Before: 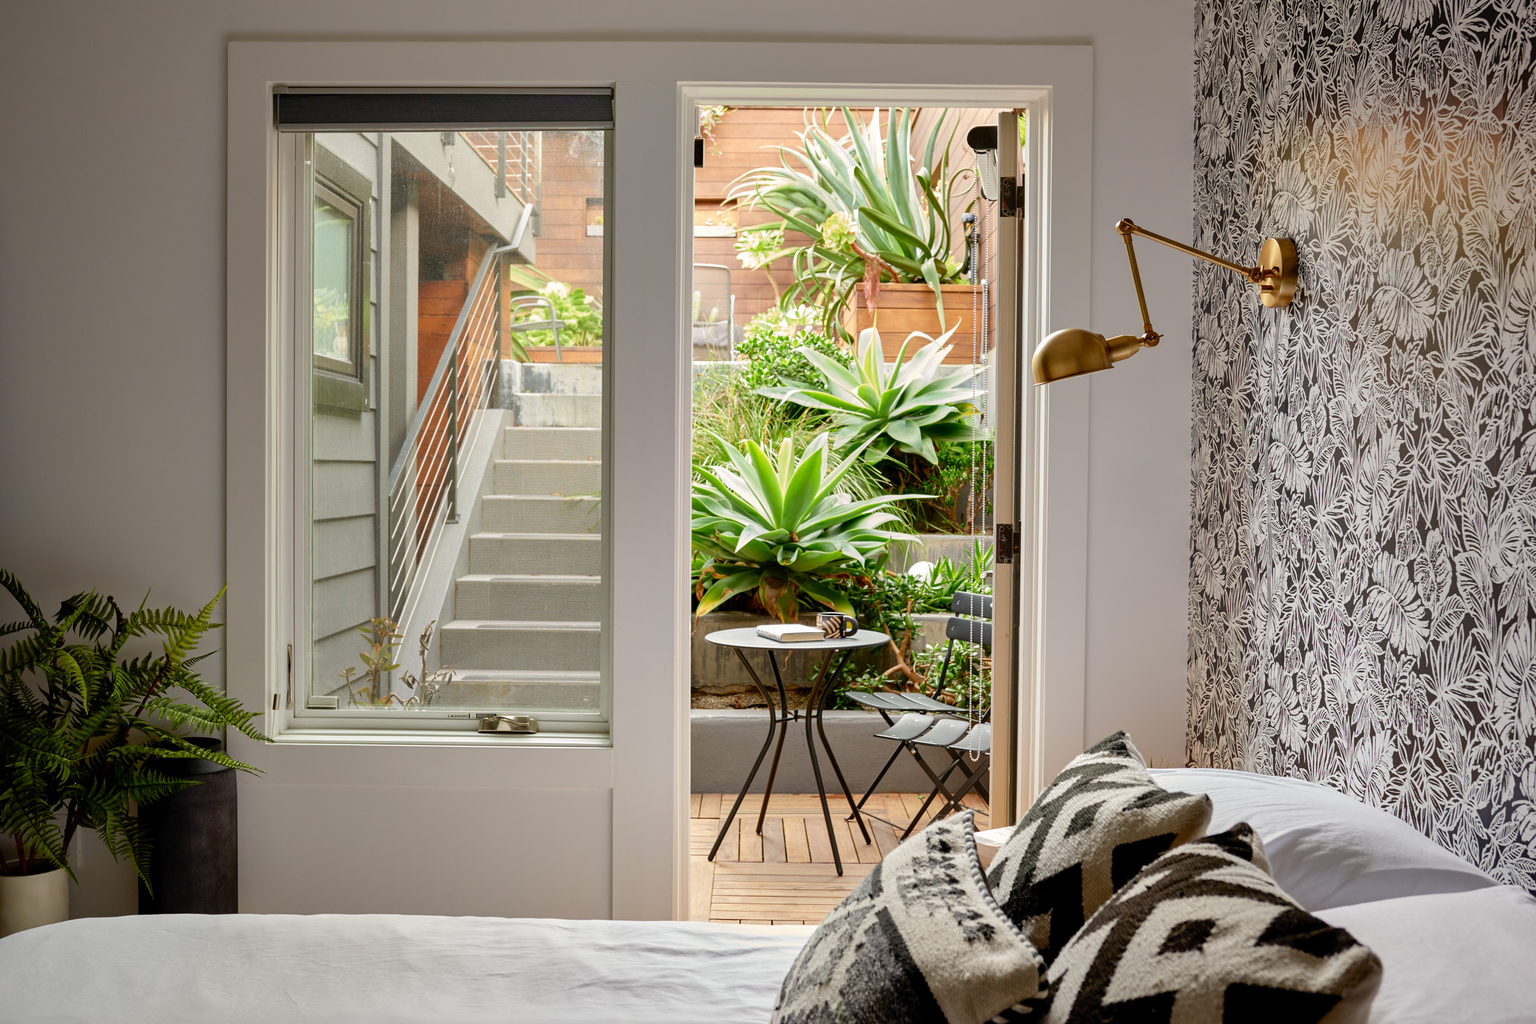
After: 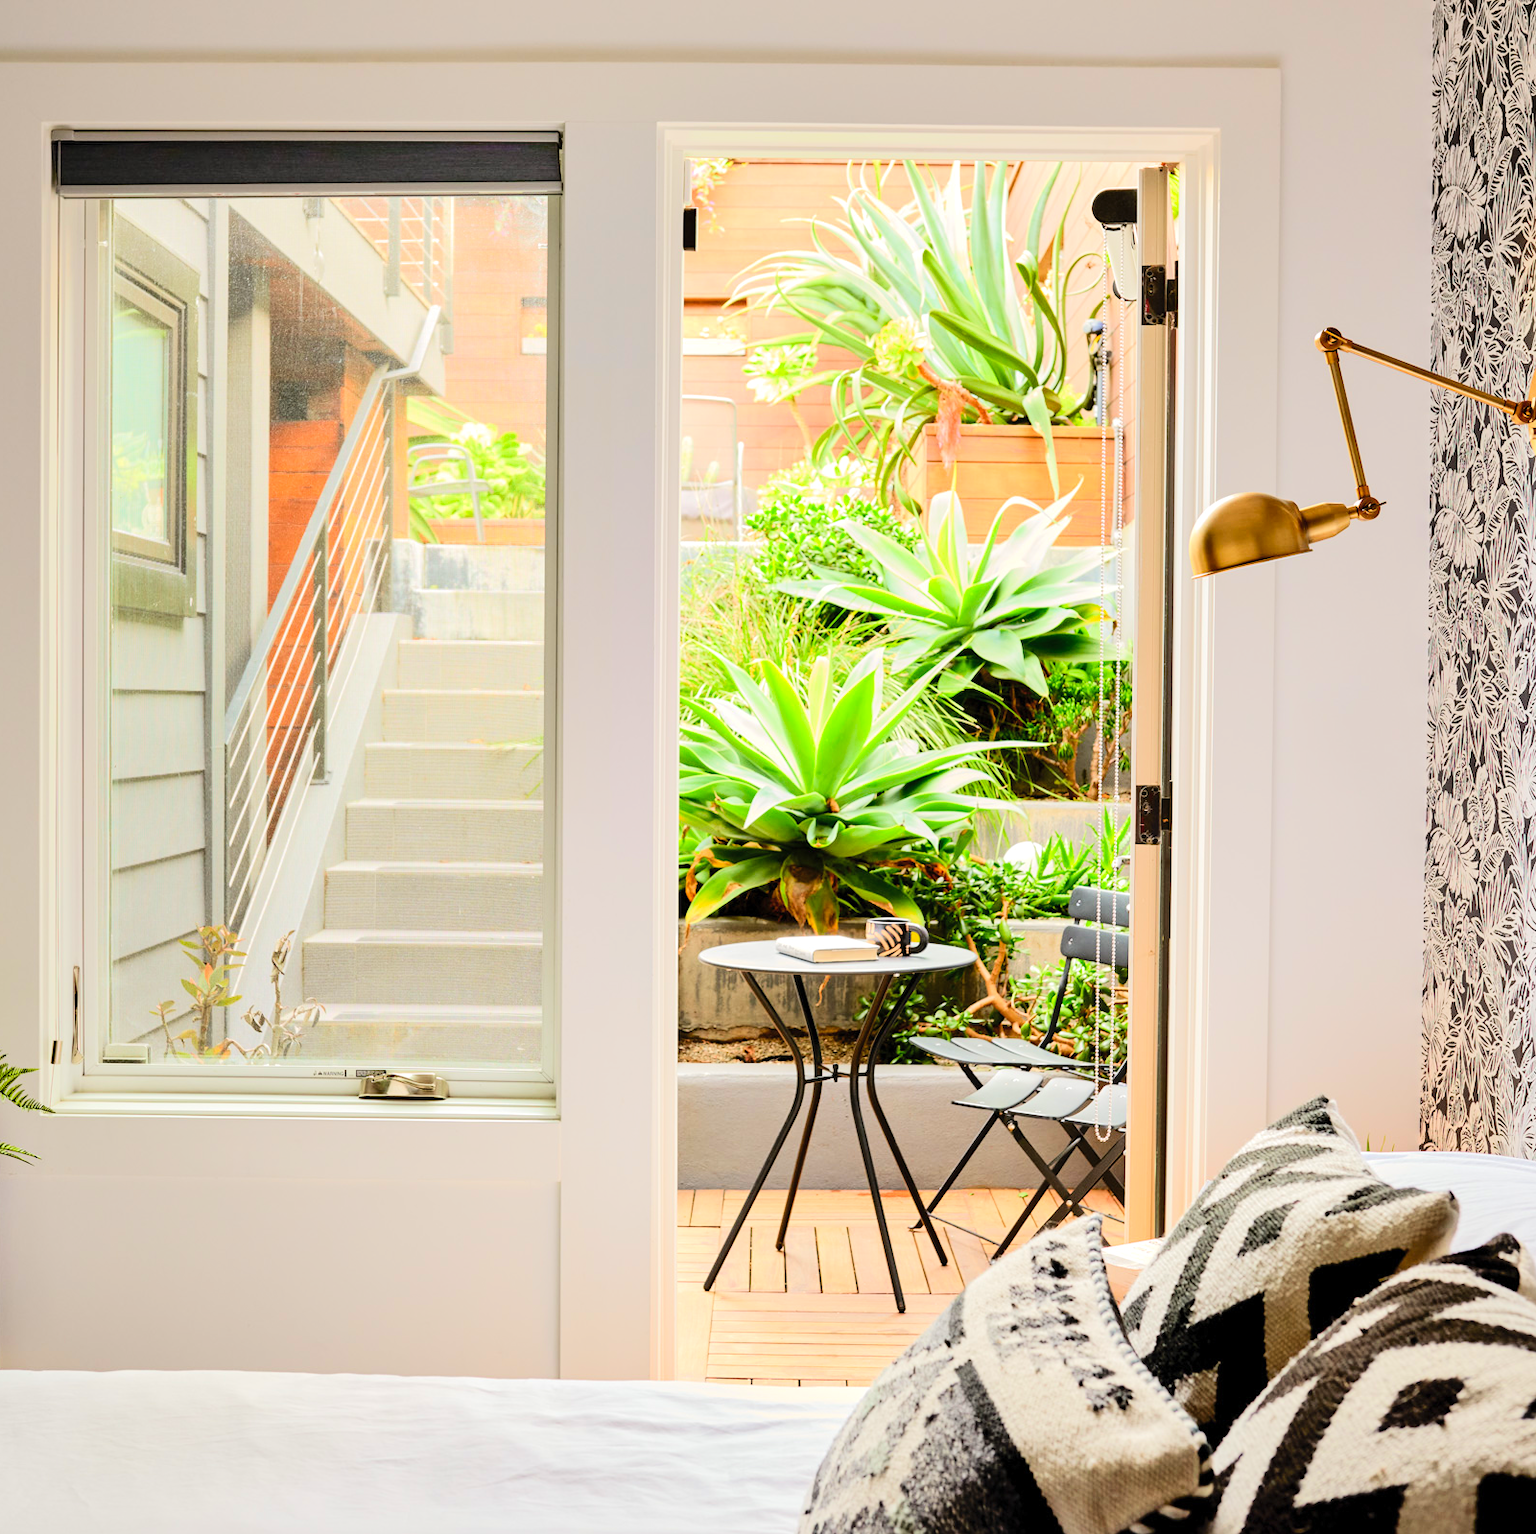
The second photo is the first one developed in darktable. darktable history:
contrast brightness saturation: contrast 0.073, brightness 0.083, saturation 0.175
tone equalizer: -7 EV 0.144 EV, -6 EV 0.576 EV, -5 EV 1.16 EV, -4 EV 1.31 EV, -3 EV 1.16 EV, -2 EV 0.6 EV, -1 EV 0.146 EV, edges refinement/feathering 500, mask exposure compensation -1.57 EV, preserve details no
crop and rotate: left 15.568%, right 17.706%
